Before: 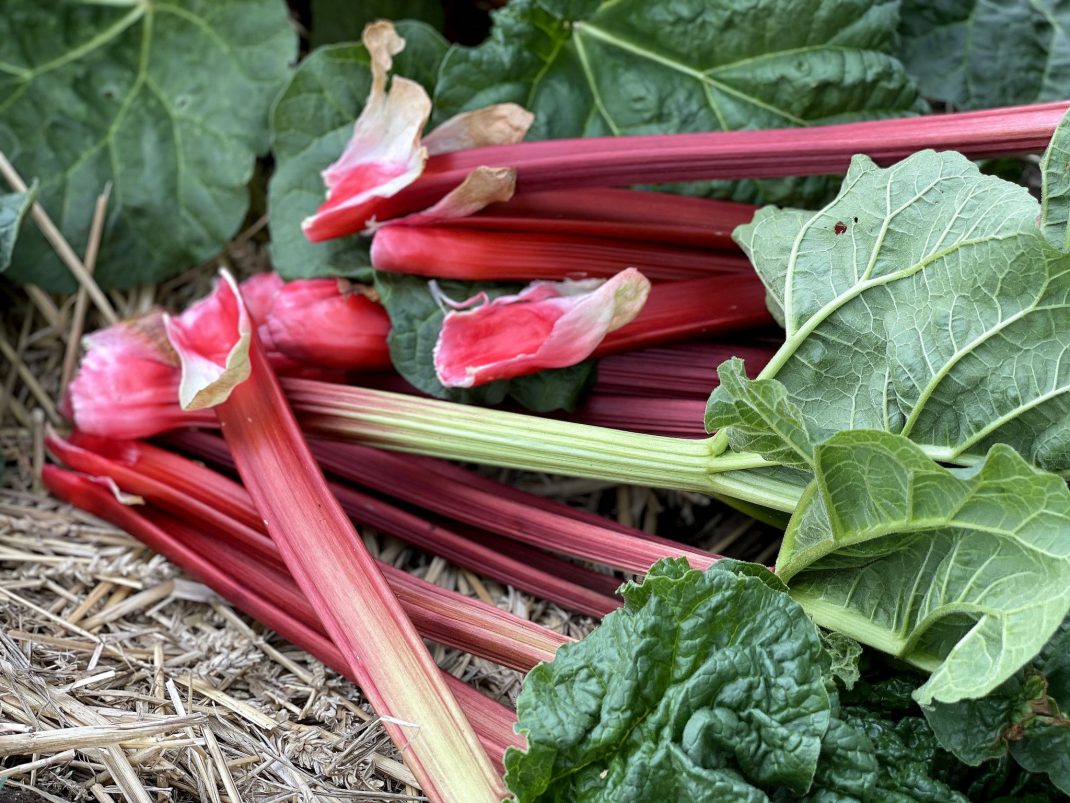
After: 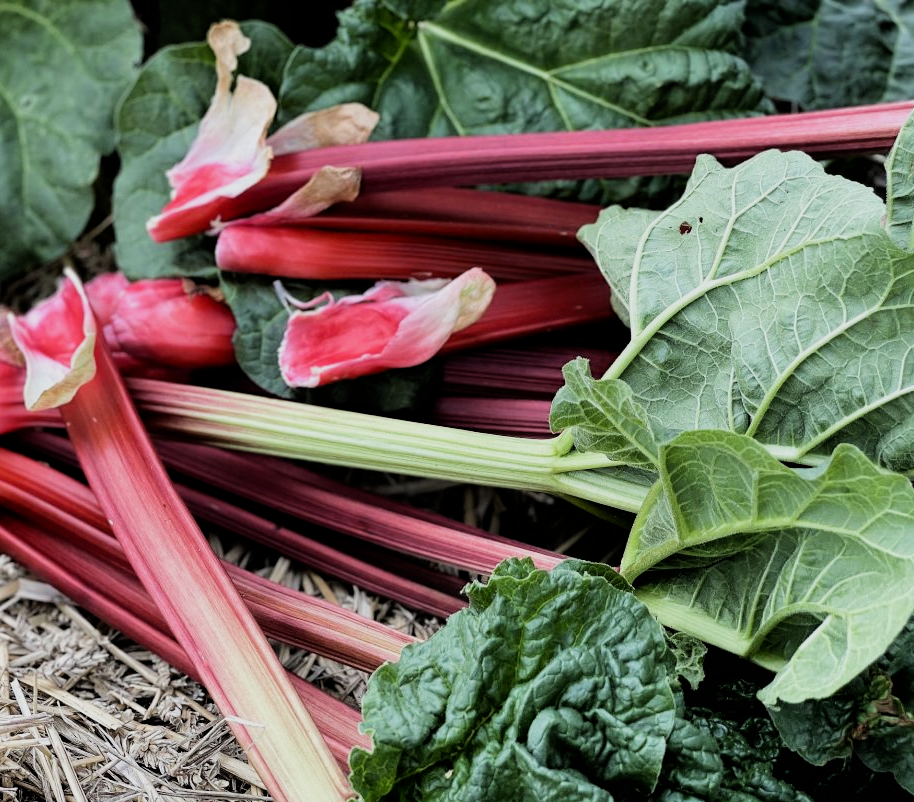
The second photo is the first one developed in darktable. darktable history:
filmic rgb: black relative exposure -5.13 EV, white relative exposure 3.97 EV, hardness 2.91, contrast 1.299, highlights saturation mix -31.01%
crop and rotate: left 14.575%
